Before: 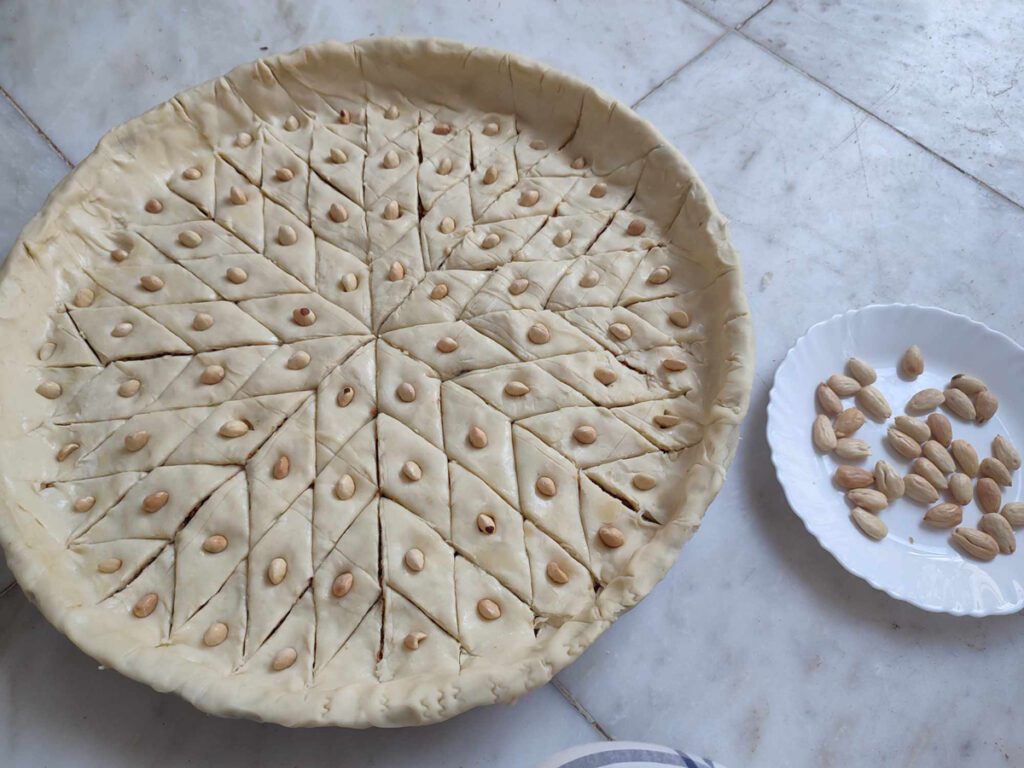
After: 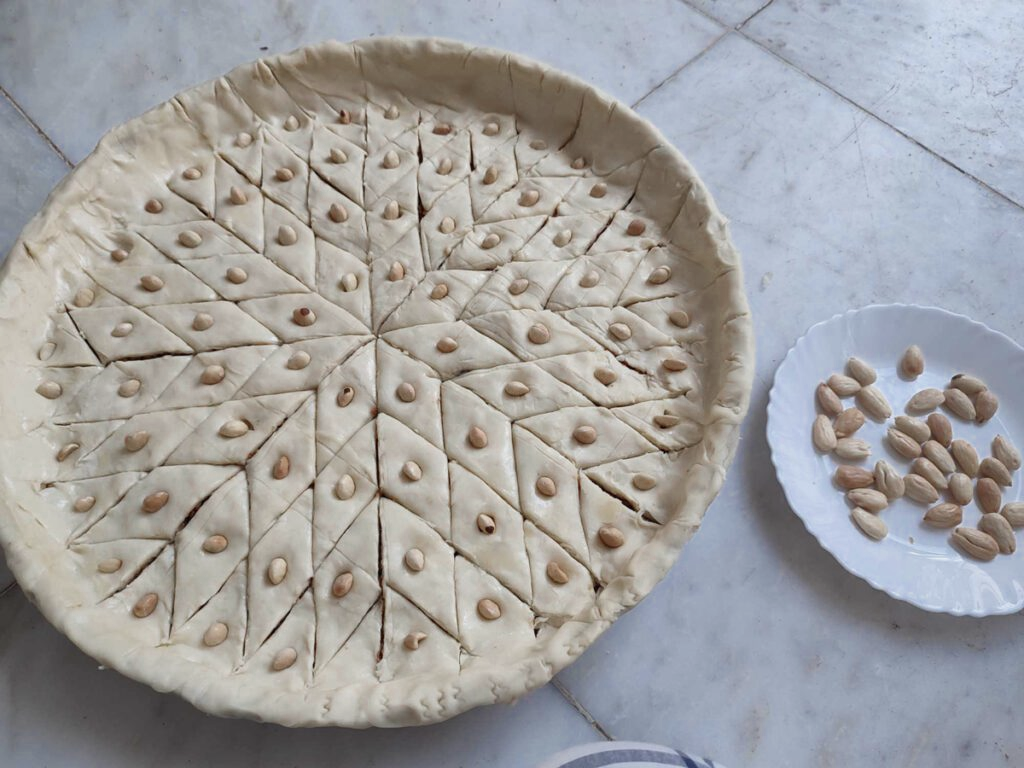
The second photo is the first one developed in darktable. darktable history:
shadows and highlights: shadows 0, highlights 40
color zones: curves: ch0 [(0, 0.5) (0.125, 0.4) (0.25, 0.5) (0.375, 0.4) (0.5, 0.4) (0.625, 0.35) (0.75, 0.35) (0.875, 0.5)]; ch1 [(0, 0.35) (0.125, 0.45) (0.25, 0.35) (0.375, 0.35) (0.5, 0.35) (0.625, 0.35) (0.75, 0.45) (0.875, 0.35)]; ch2 [(0, 0.6) (0.125, 0.5) (0.25, 0.5) (0.375, 0.6) (0.5, 0.6) (0.625, 0.5) (0.75, 0.5) (0.875, 0.5)]
